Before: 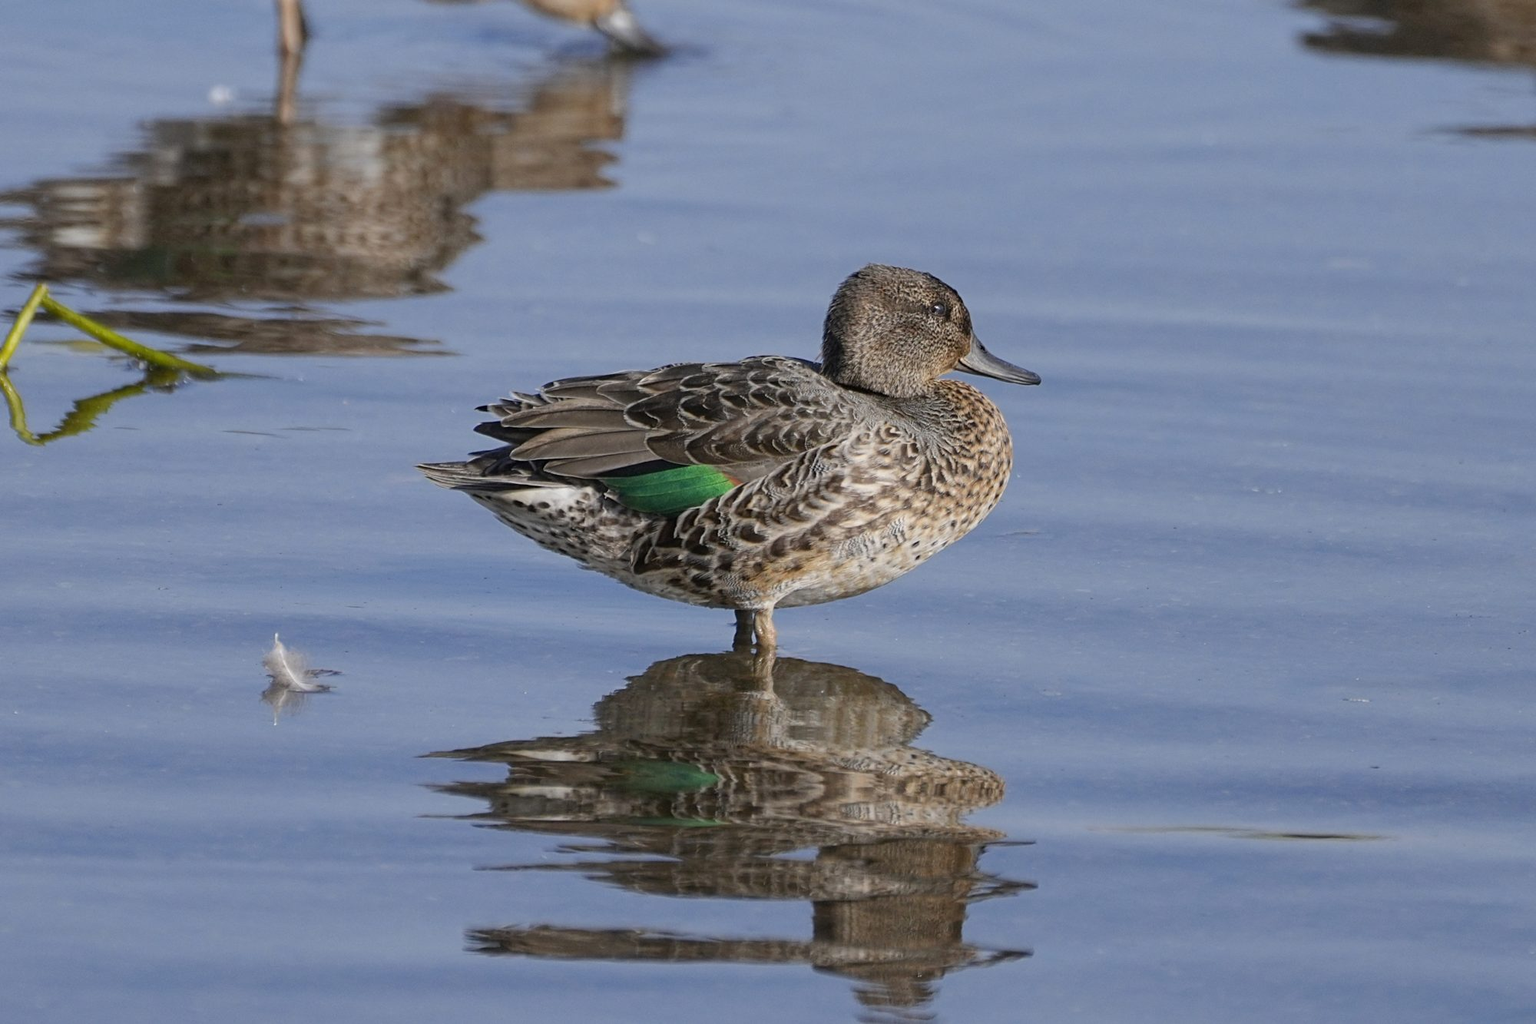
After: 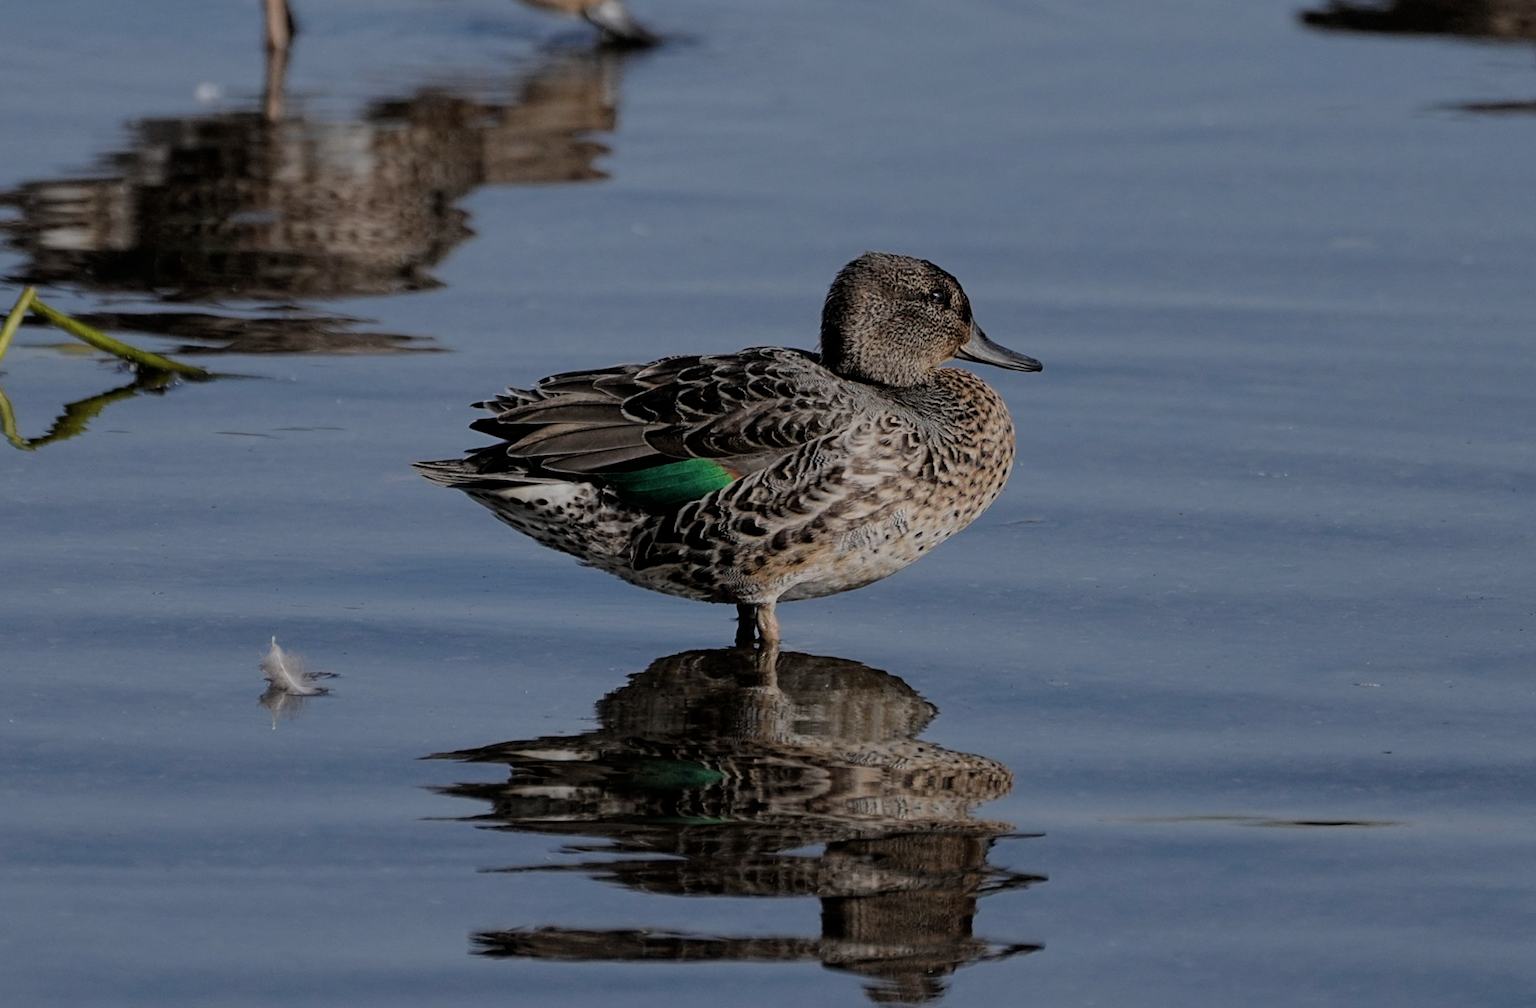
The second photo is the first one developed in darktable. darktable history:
color correction: saturation 0.85
crop: bottom 0.071%
filmic rgb: black relative exposure -5 EV, hardness 2.88, contrast 1.2
rotate and perspective: rotation -1°, crop left 0.011, crop right 0.989, crop top 0.025, crop bottom 0.975
exposure: black level correction 0, exposure -0.766 EV, compensate highlight preservation false
